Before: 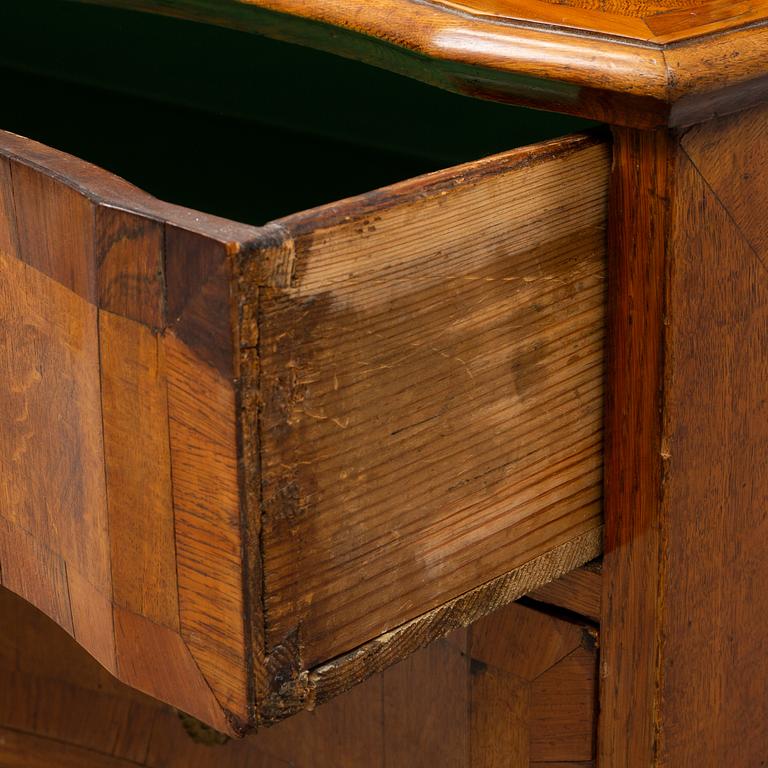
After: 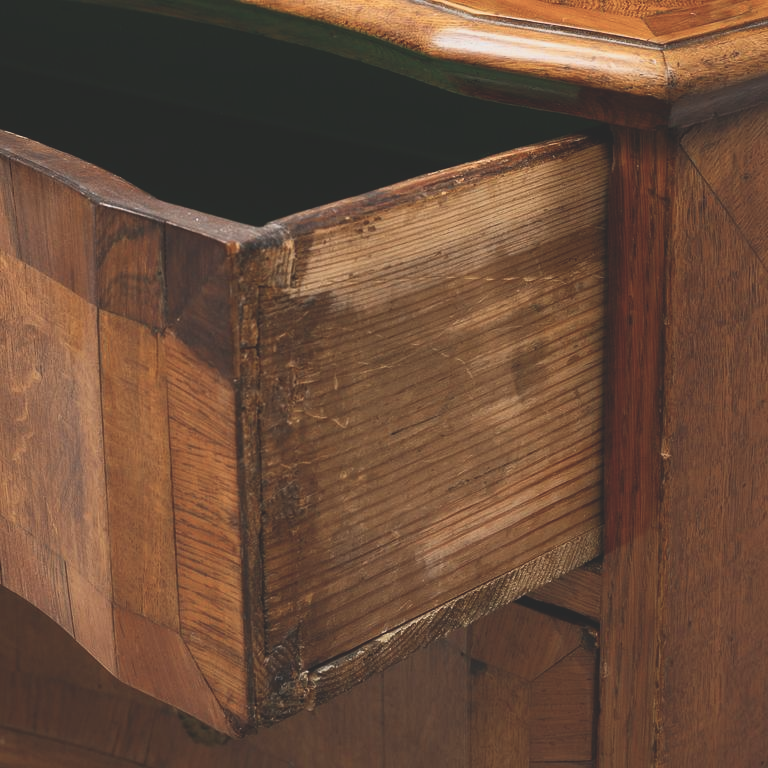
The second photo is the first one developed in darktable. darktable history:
contrast brightness saturation: contrast 0.38, brightness 0.516
exposure: black level correction -0.017, exposure -1.083 EV, compensate highlight preservation false
